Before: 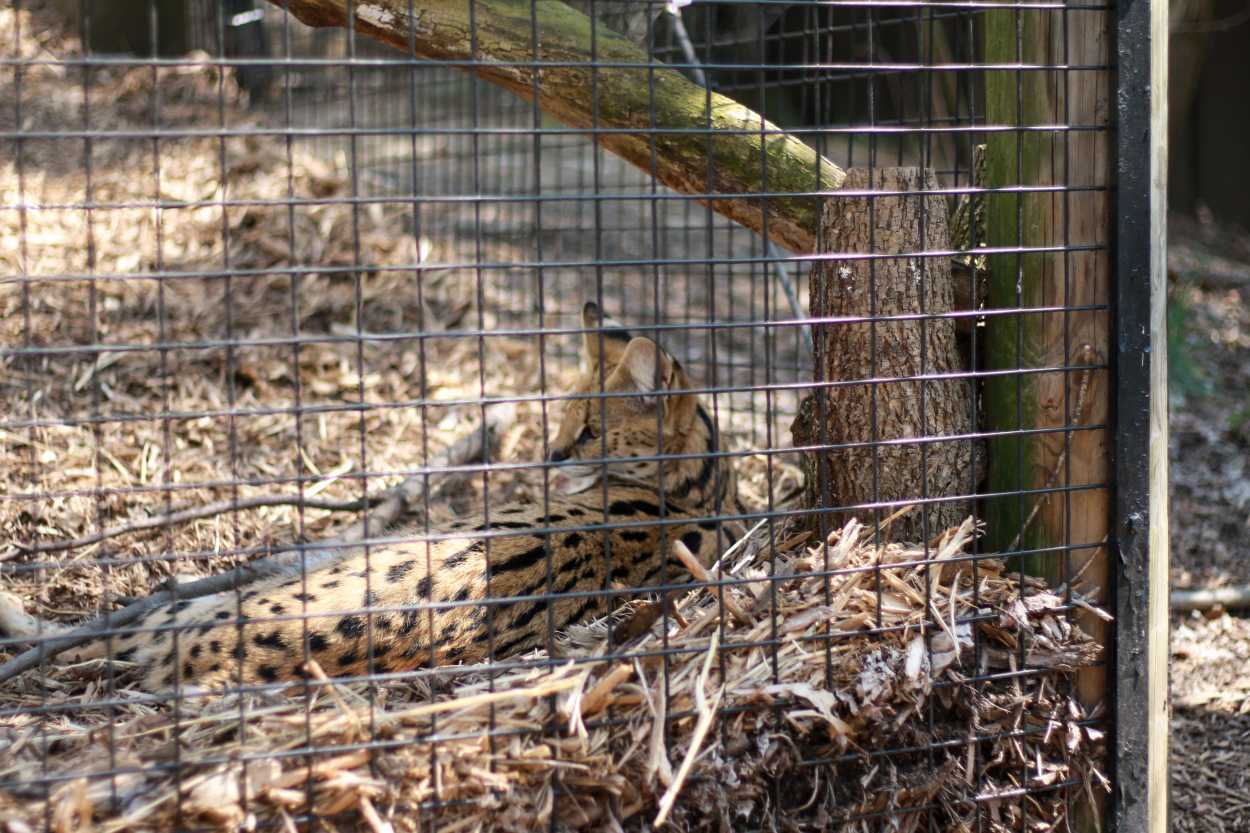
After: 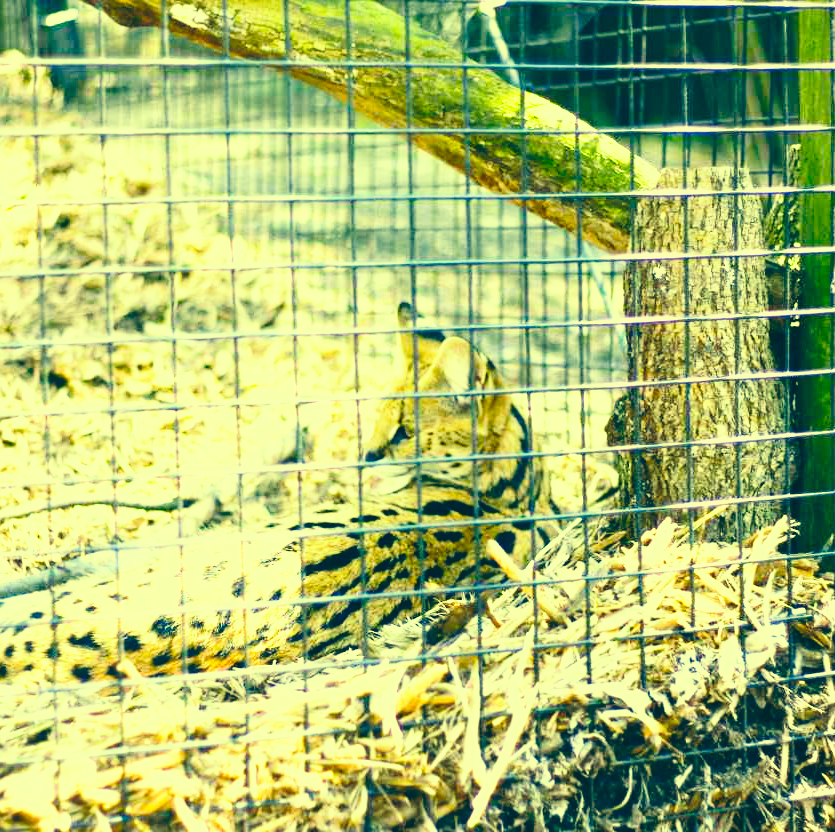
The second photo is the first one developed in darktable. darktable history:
crop and rotate: left 14.91%, right 18.251%
shadows and highlights: shadows 1.42, highlights 38.72
exposure: black level correction 0, exposure 1.2 EV, compensate highlight preservation false
color correction: highlights a* -15.24, highlights b* 39.89, shadows a* -39.54, shadows b* -25.42
color balance rgb: global offset › luminance 0.522%, perceptual saturation grading › global saturation 19.38%, global vibrance 19.439%
base curve: curves: ch0 [(0, 0) (0.036, 0.037) (0.121, 0.228) (0.46, 0.76) (0.859, 0.983) (1, 1)], preserve colors none
